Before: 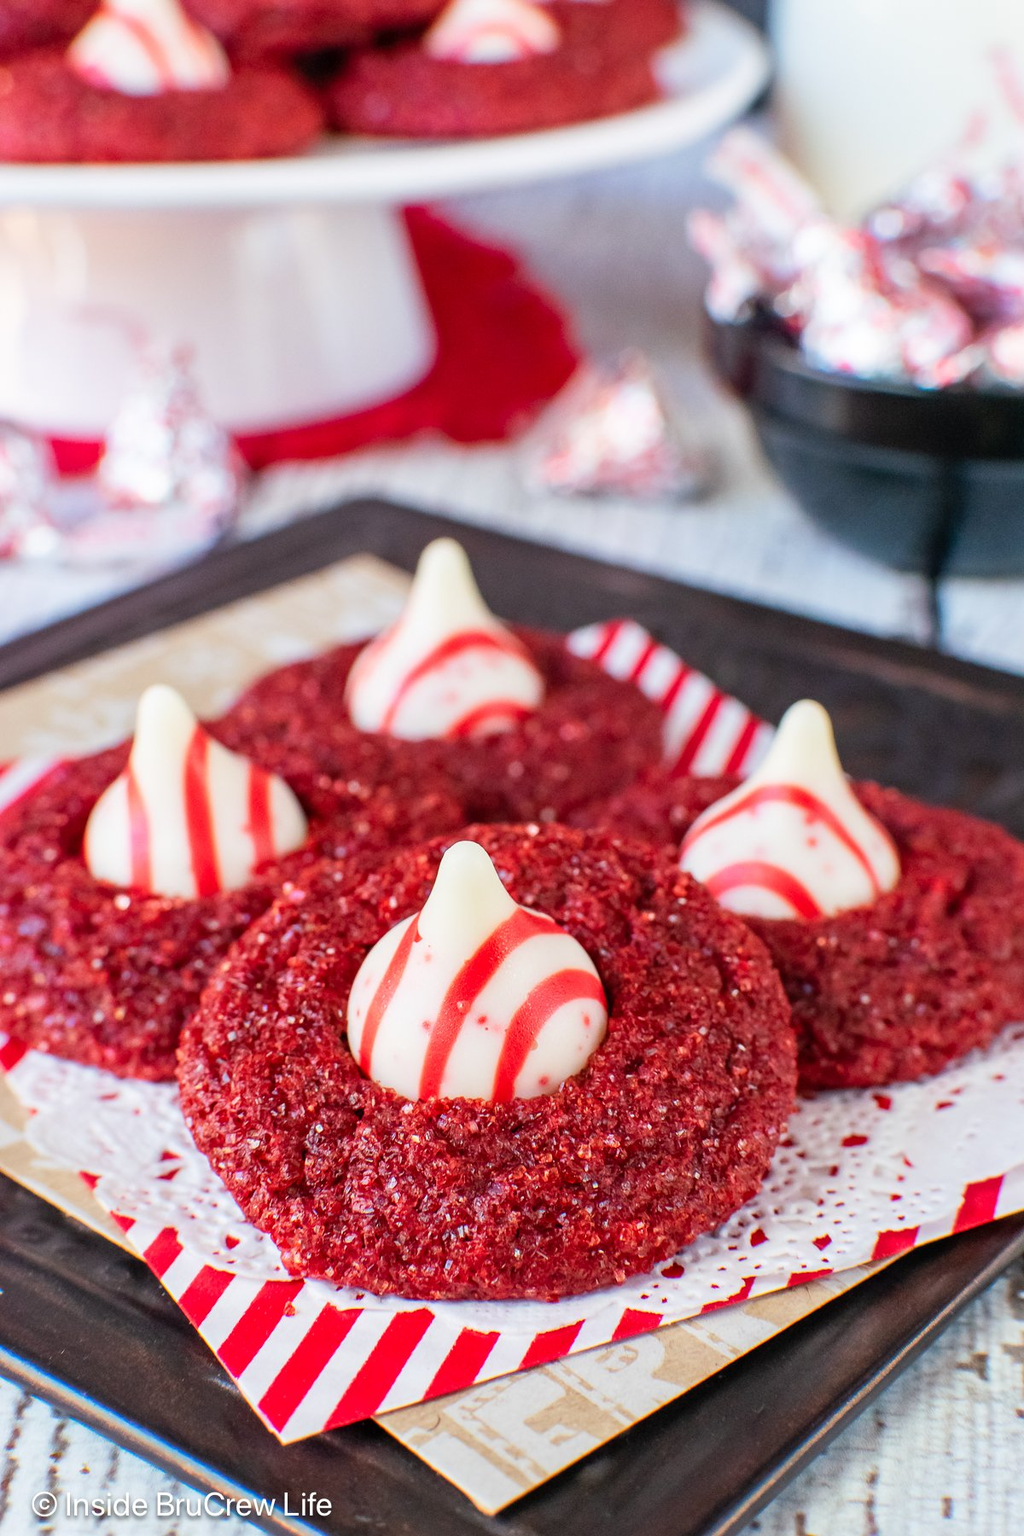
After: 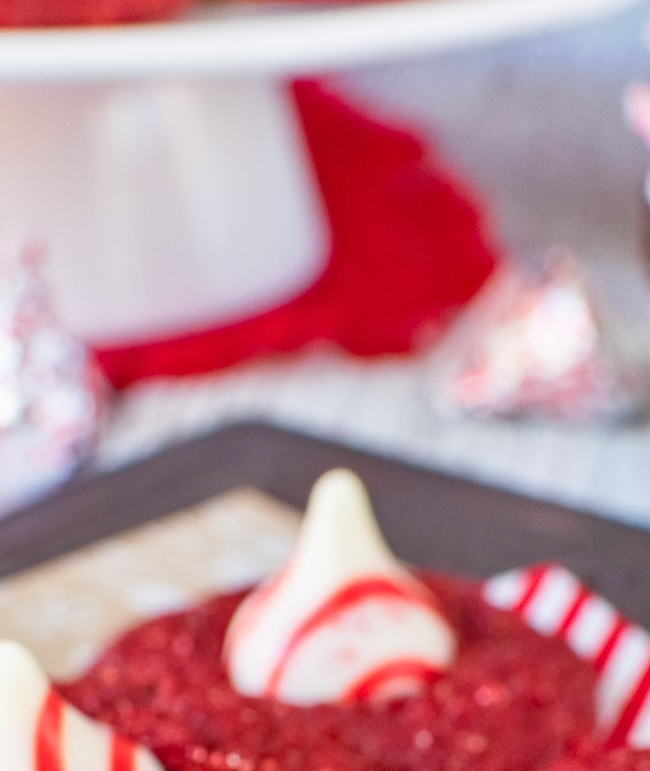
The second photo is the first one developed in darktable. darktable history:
crop: left 15.099%, top 9.027%, right 30.711%, bottom 48.103%
tone equalizer: -7 EV 0.15 EV, -6 EV 0.632 EV, -5 EV 1.16 EV, -4 EV 1.33 EV, -3 EV 1.16 EV, -2 EV 0.6 EV, -1 EV 0.162 EV
